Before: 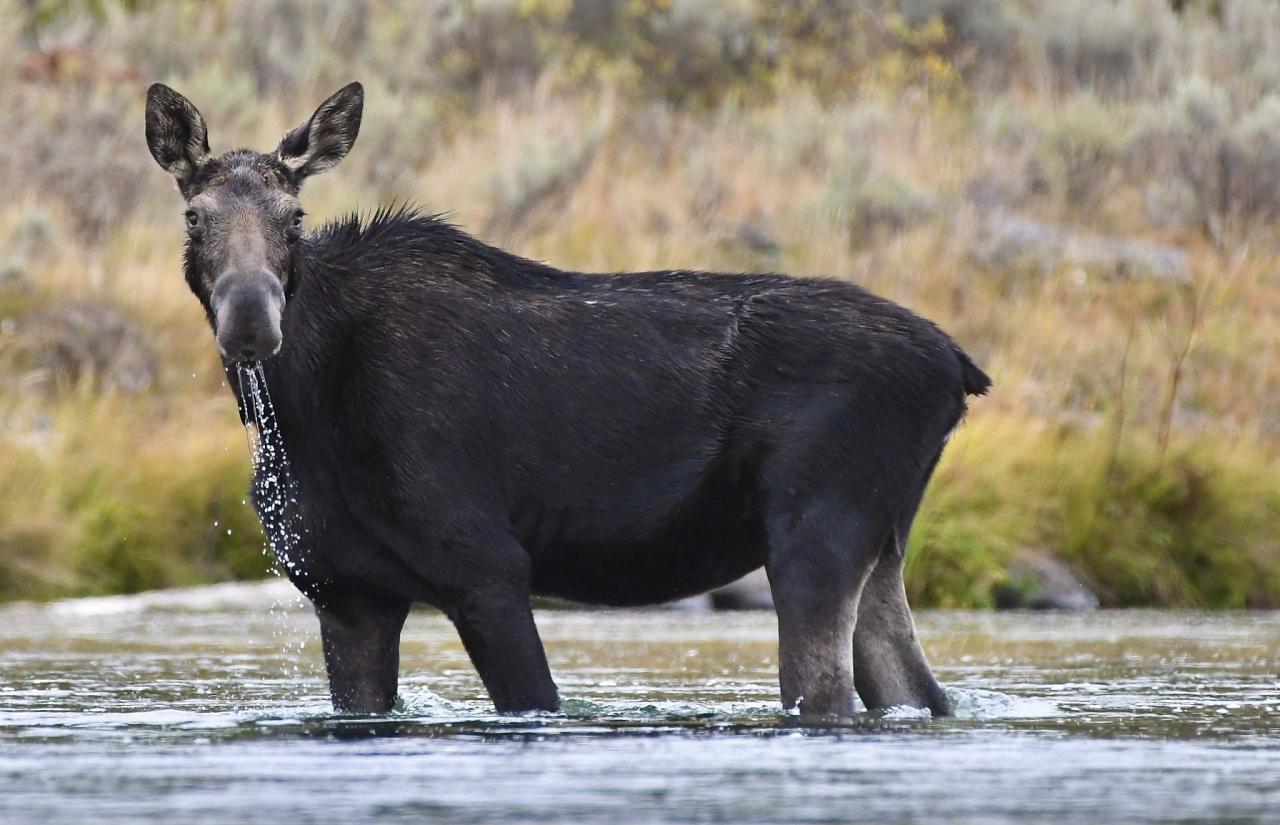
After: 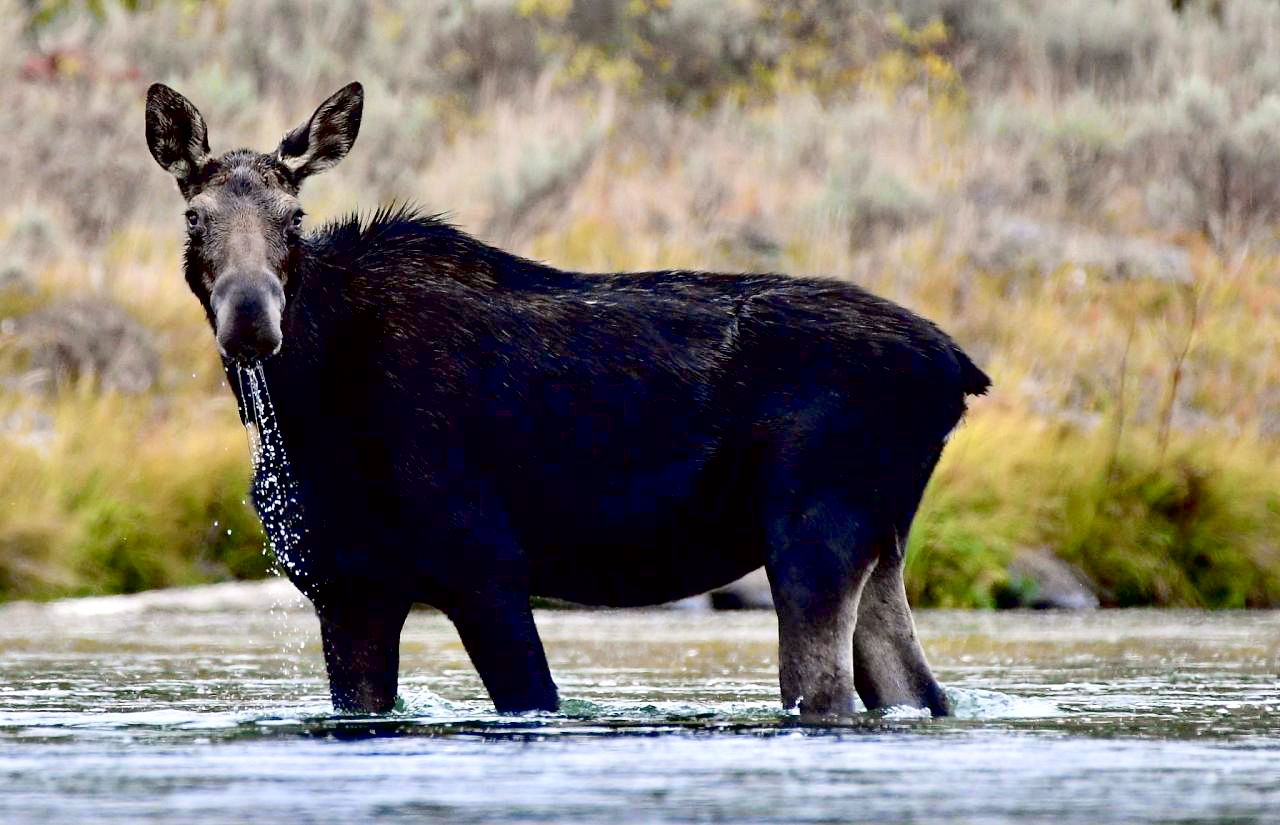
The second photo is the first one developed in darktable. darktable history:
tone curve: curves: ch0 [(0, 0) (0.068, 0.031) (0.183, 0.13) (0.341, 0.319) (0.547, 0.545) (0.828, 0.817) (1, 0.968)]; ch1 [(0, 0) (0.23, 0.166) (0.34, 0.308) (0.371, 0.337) (0.429, 0.408) (0.477, 0.466) (0.499, 0.5) (0.529, 0.528) (0.559, 0.578) (0.743, 0.798) (1, 1)]; ch2 [(0, 0) (0.431, 0.419) (0.495, 0.502) (0.524, 0.525) (0.568, 0.543) (0.6, 0.597) (0.634, 0.644) (0.728, 0.722) (1, 1)], color space Lab, independent channels, preserve colors none
exposure: black level correction 0.031, exposure 0.304 EV, compensate highlight preservation false
